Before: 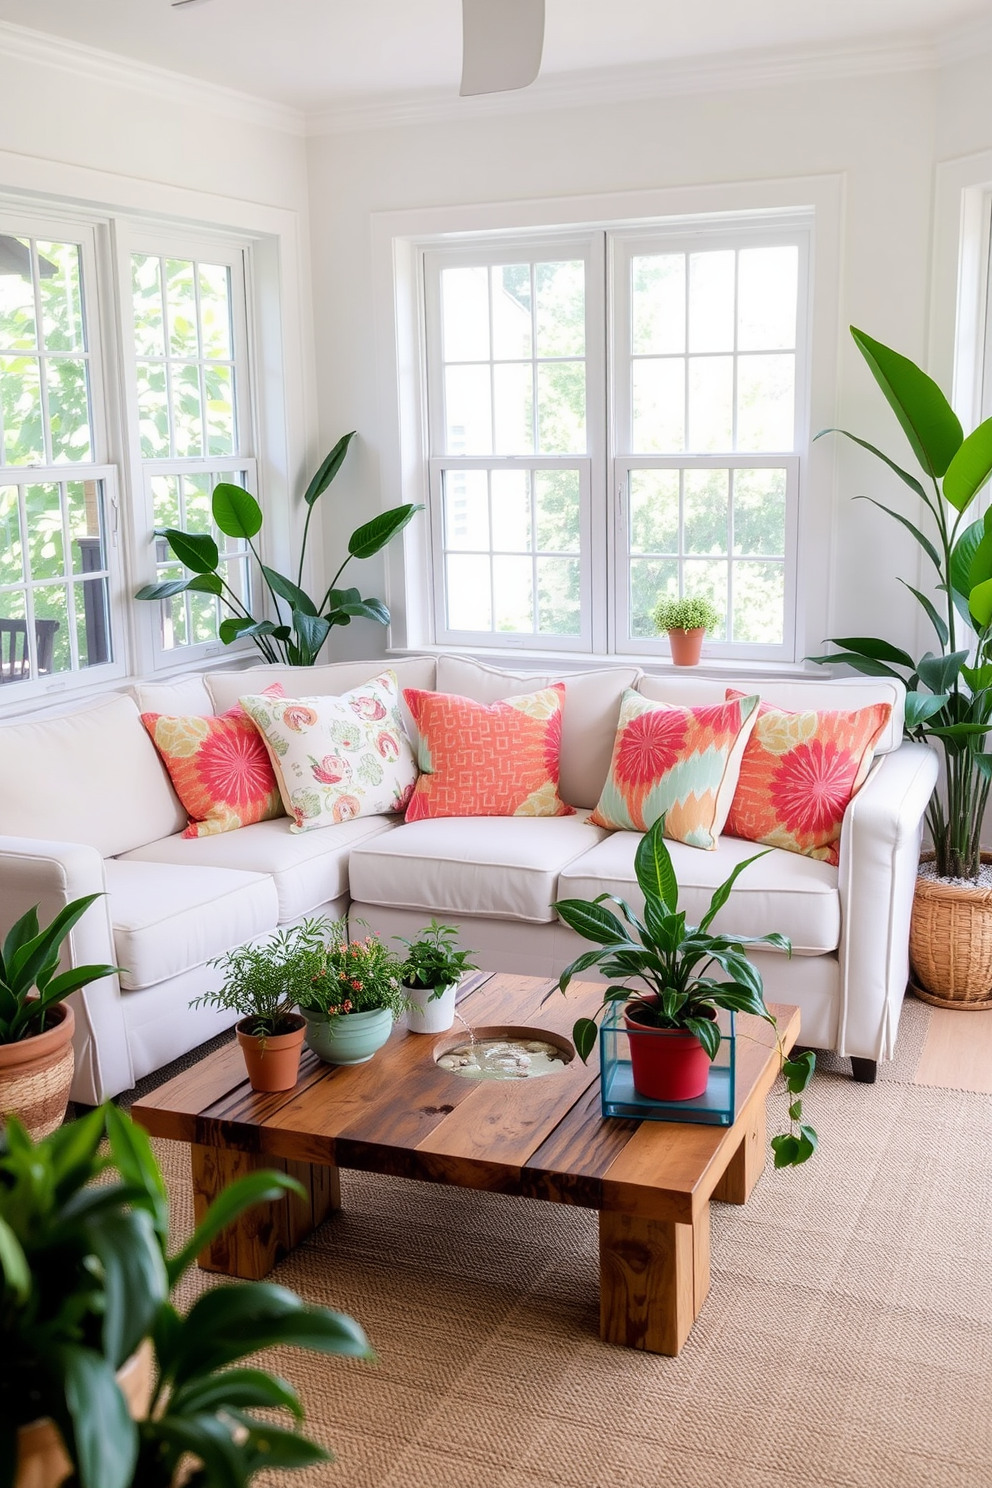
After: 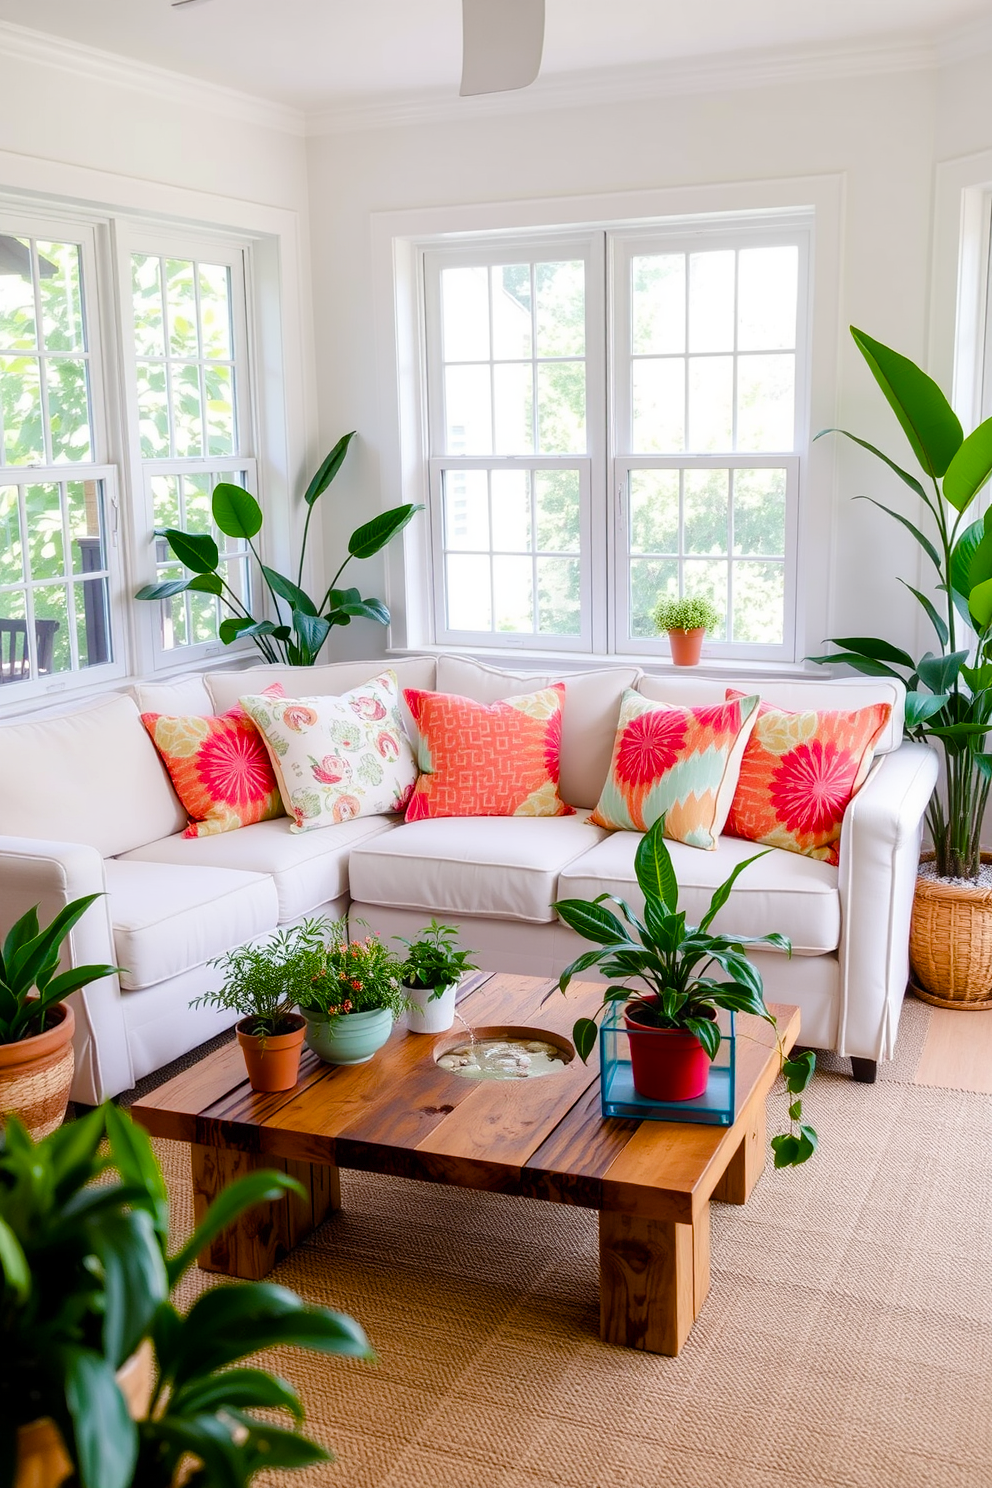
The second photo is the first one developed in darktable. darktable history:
color balance rgb: perceptual saturation grading › global saturation 34.783%, perceptual saturation grading › highlights -25.001%, perceptual saturation grading › shadows 49.336%
tone equalizer: edges refinement/feathering 500, mask exposure compensation -1.57 EV, preserve details no
